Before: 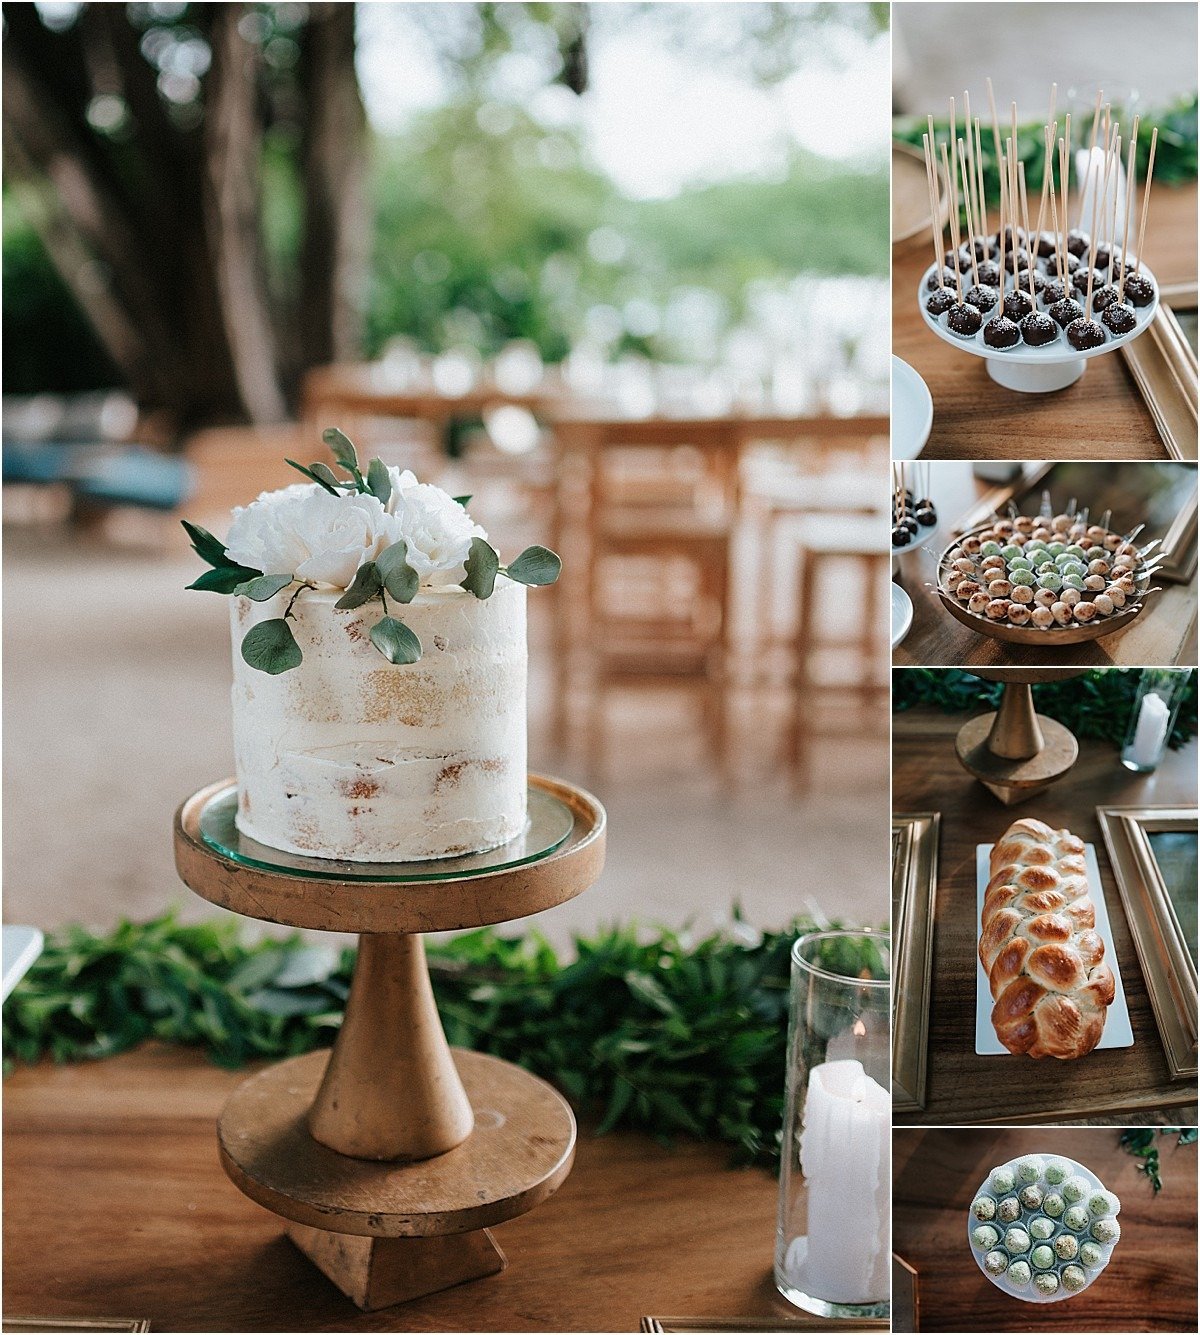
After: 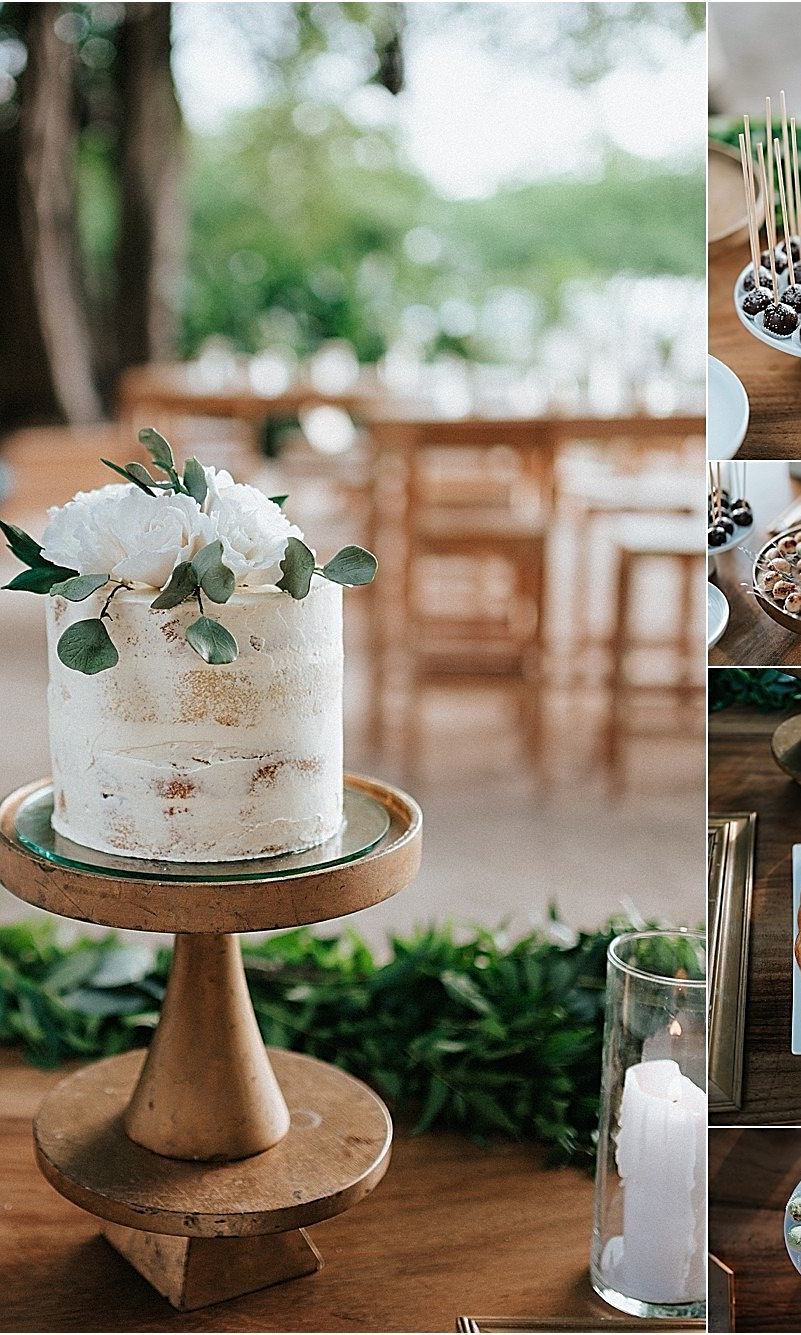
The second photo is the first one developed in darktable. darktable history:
crop: left 15.384%, right 17.791%
sharpen: on, module defaults
